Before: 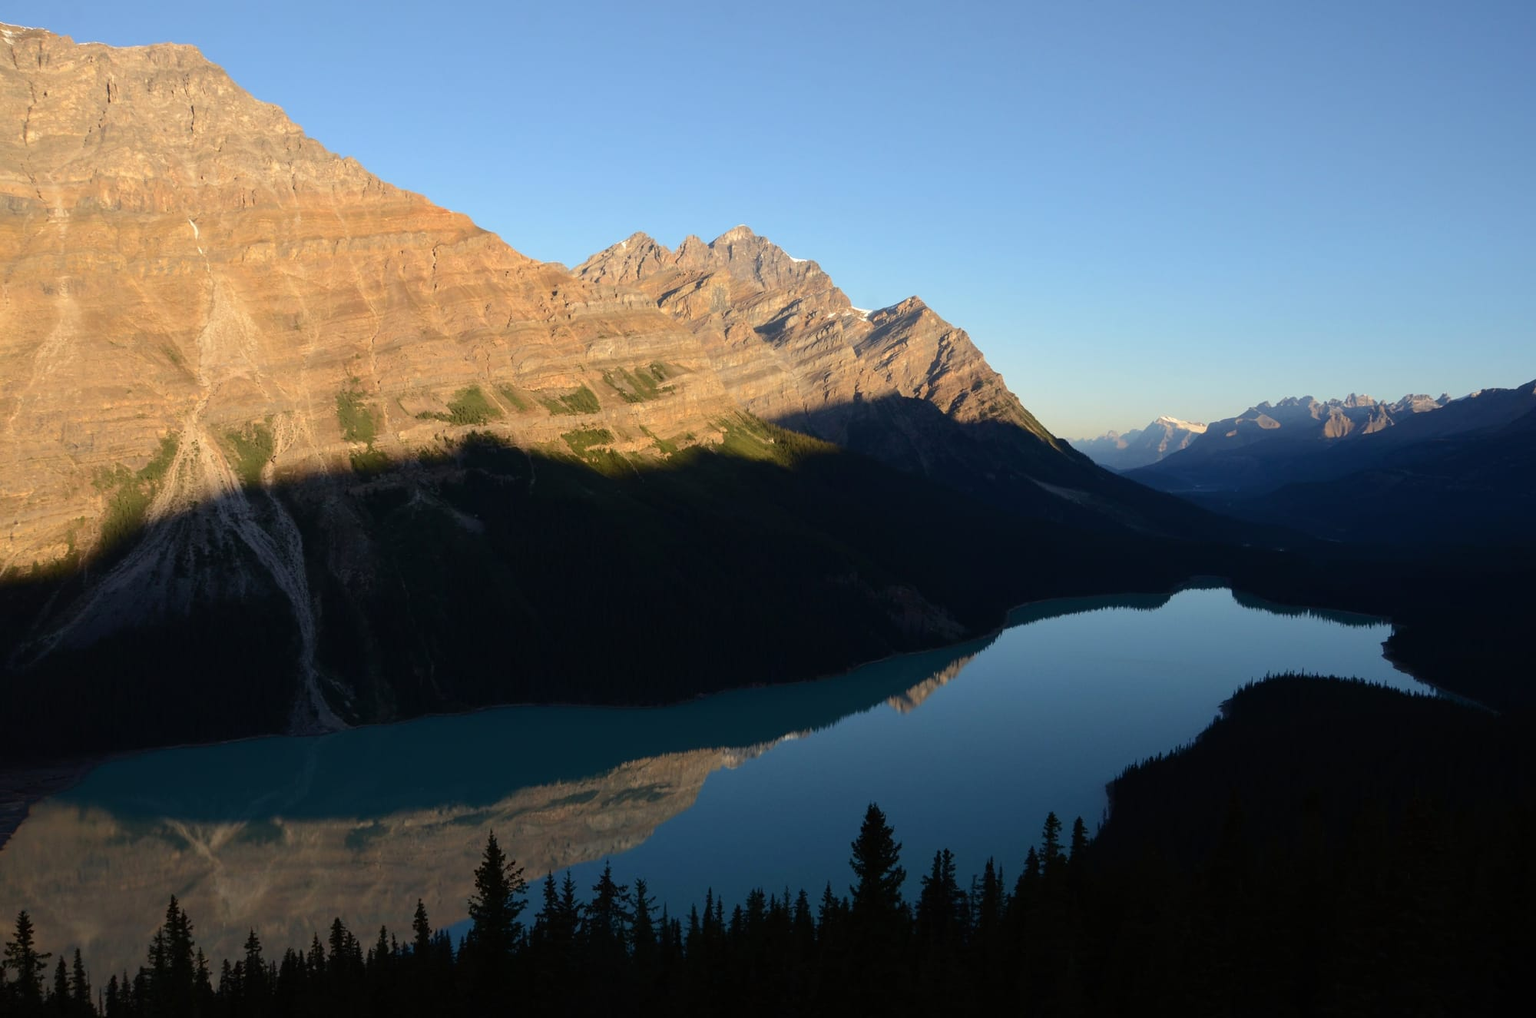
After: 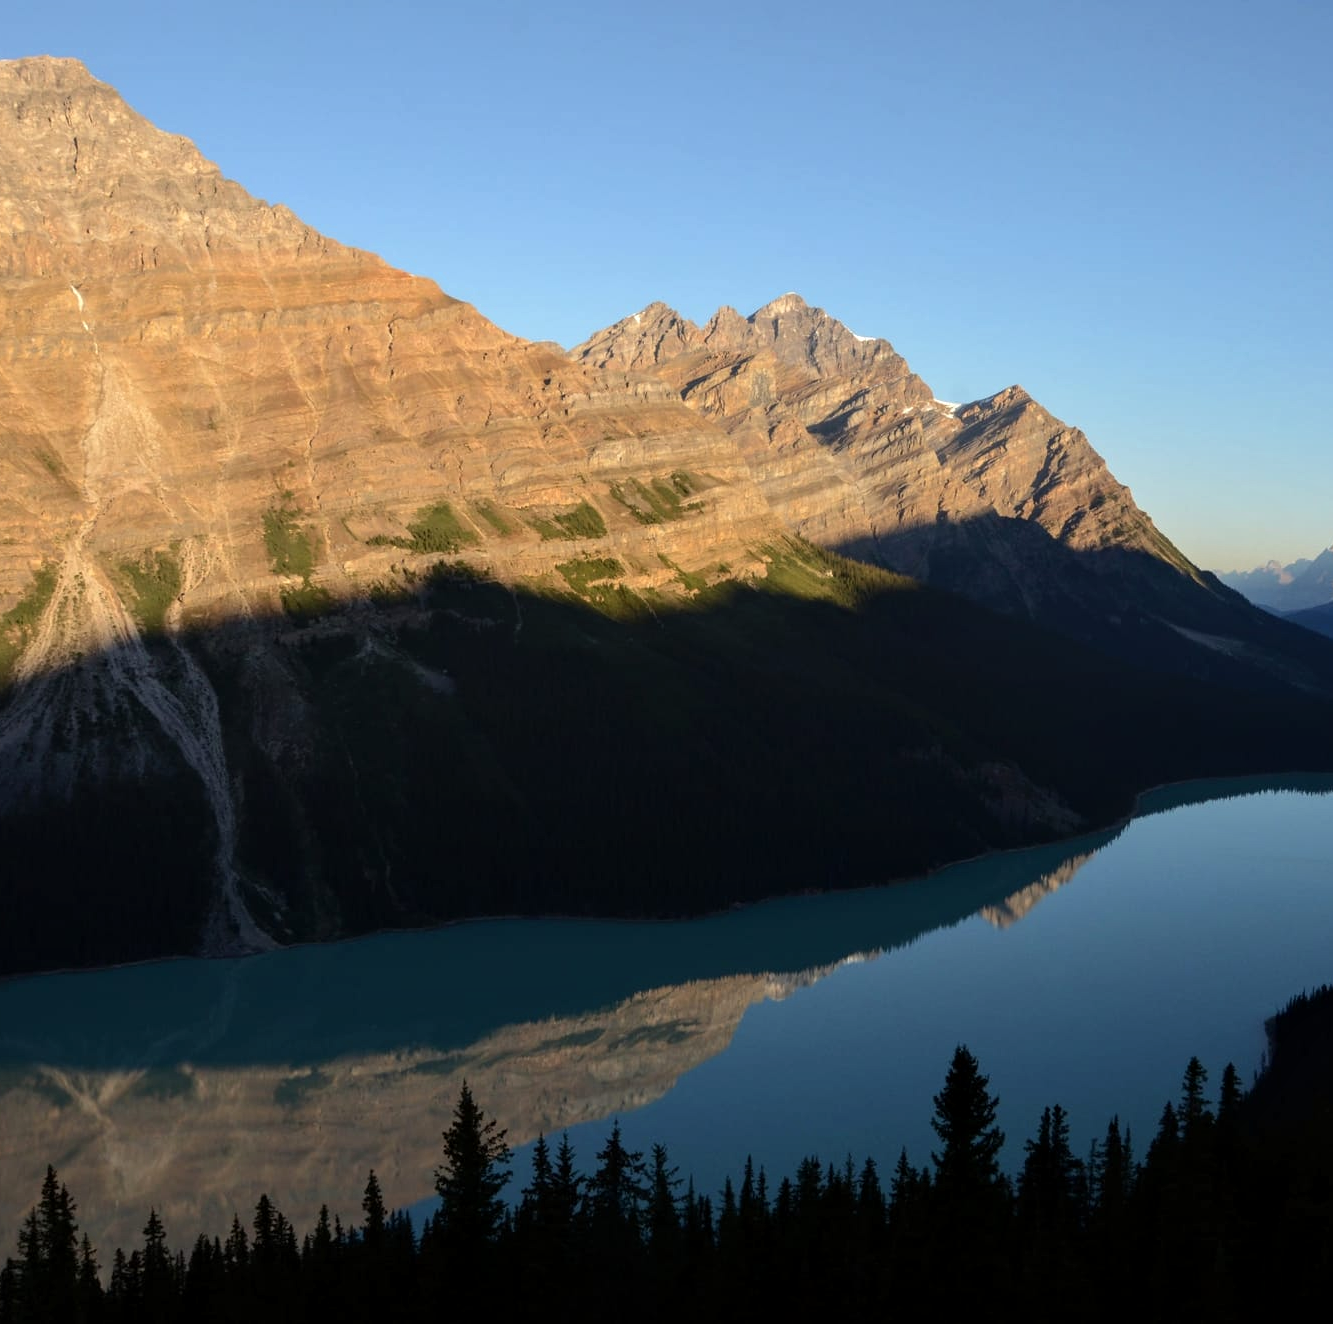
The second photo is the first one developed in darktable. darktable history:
crop and rotate: left 8.786%, right 24.548%
local contrast: on, module defaults
